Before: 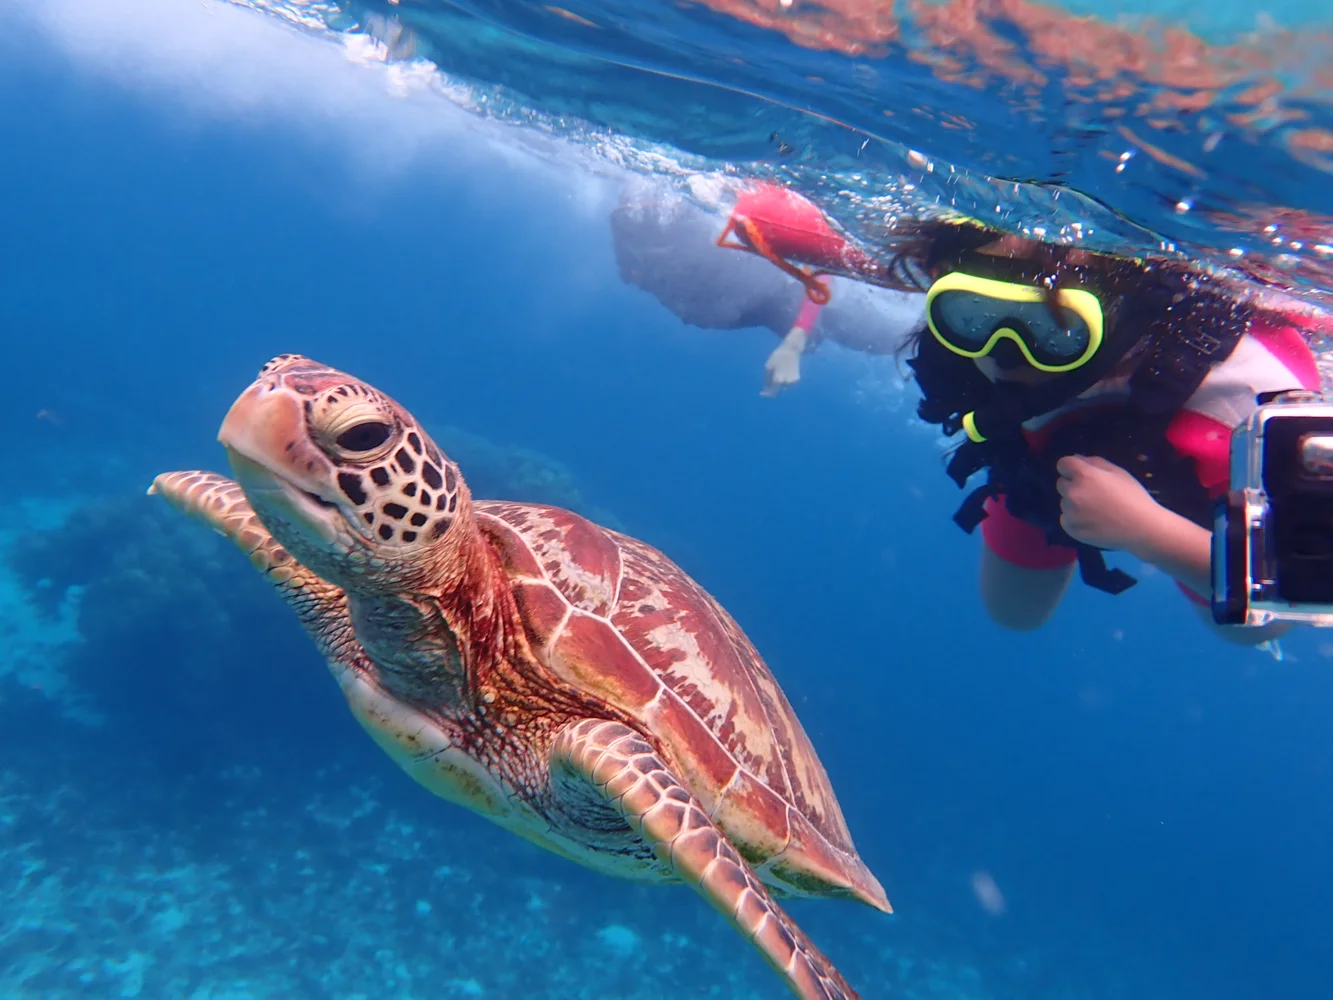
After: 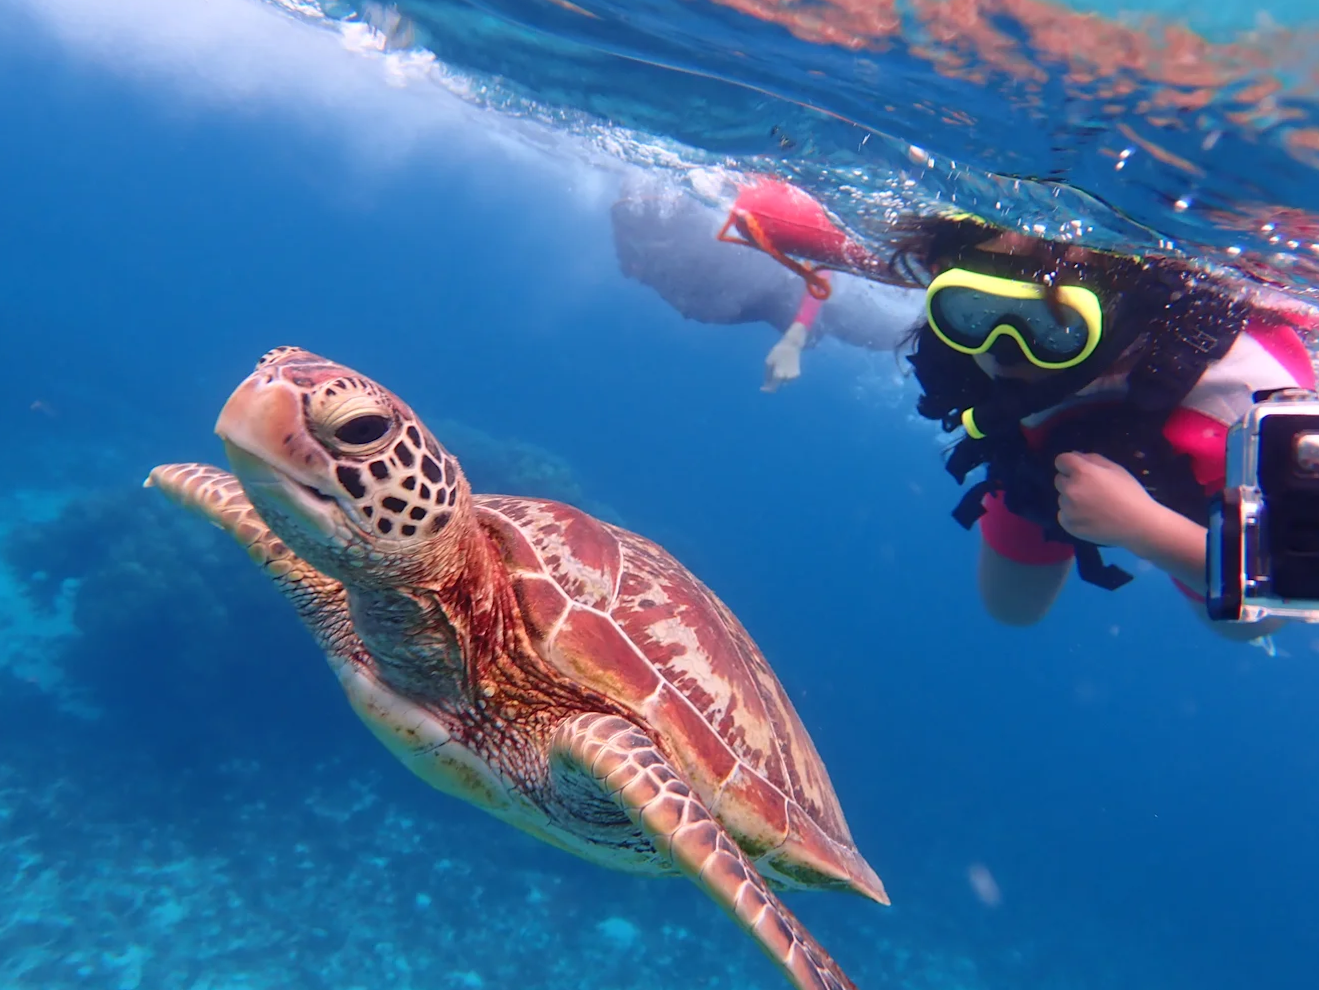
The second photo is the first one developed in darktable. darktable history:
white balance: emerald 1
rotate and perspective: rotation 0.174°, lens shift (vertical) 0.013, lens shift (horizontal) 0.019, shear 0.001, automatic cropping original format, crop left 0.007, crop right 0.991, crop top 0.016, crop bottom 0.997
